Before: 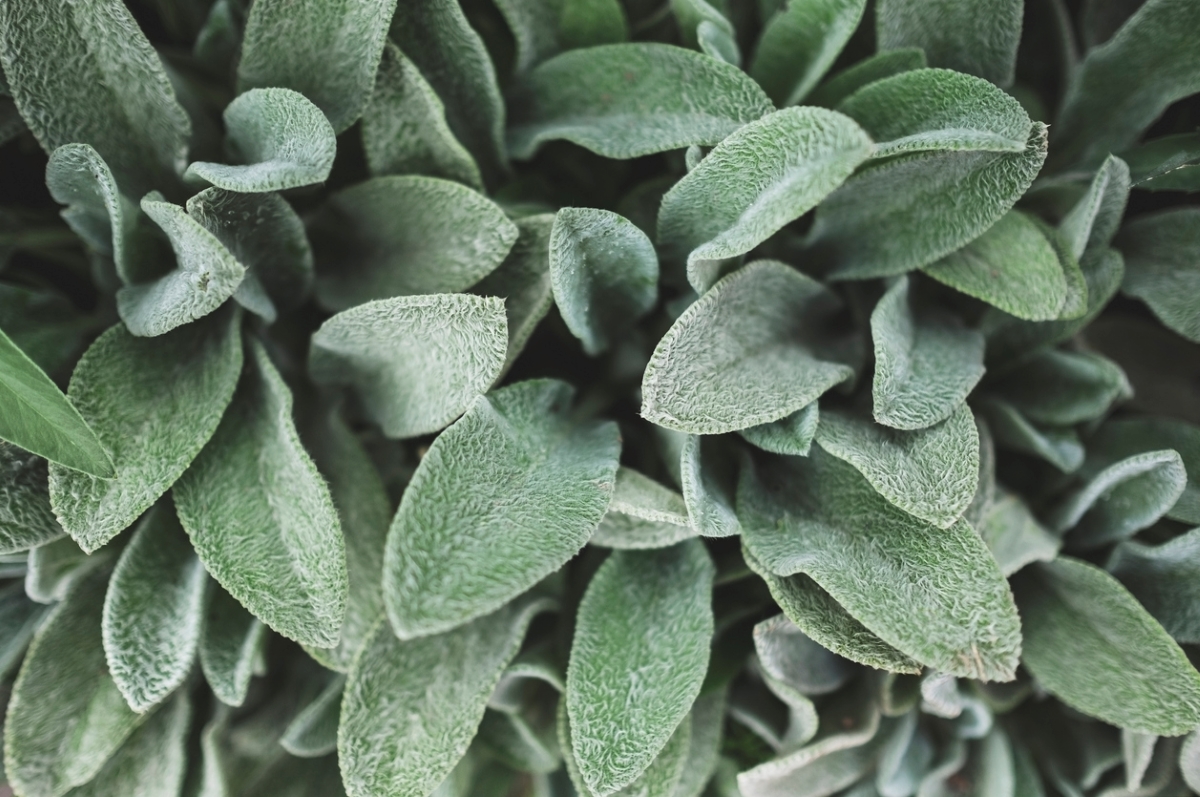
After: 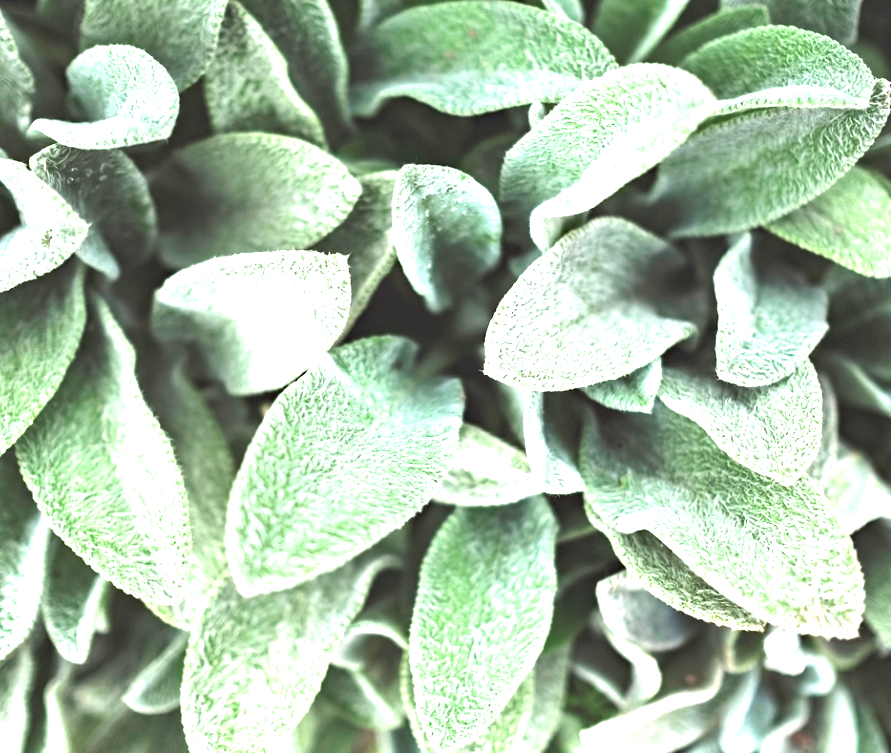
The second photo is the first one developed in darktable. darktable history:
exposure: black level correction 0, exposure 1.759 EV, compensate highlight preservation false
haze removal: compatibility mode true, adaptive false
crop and rotate: left 13.132%, top 5.412%, right 12.541%
tone equalizer: on, module defaults
